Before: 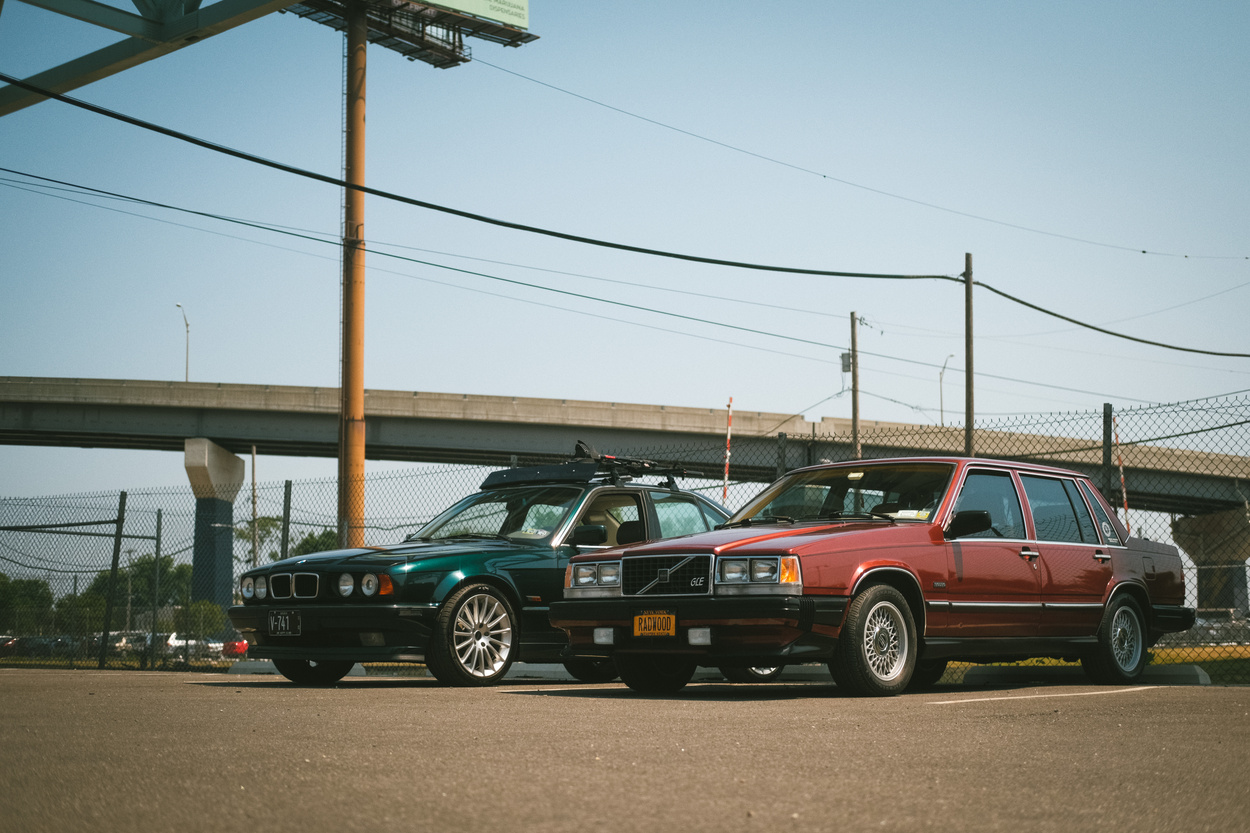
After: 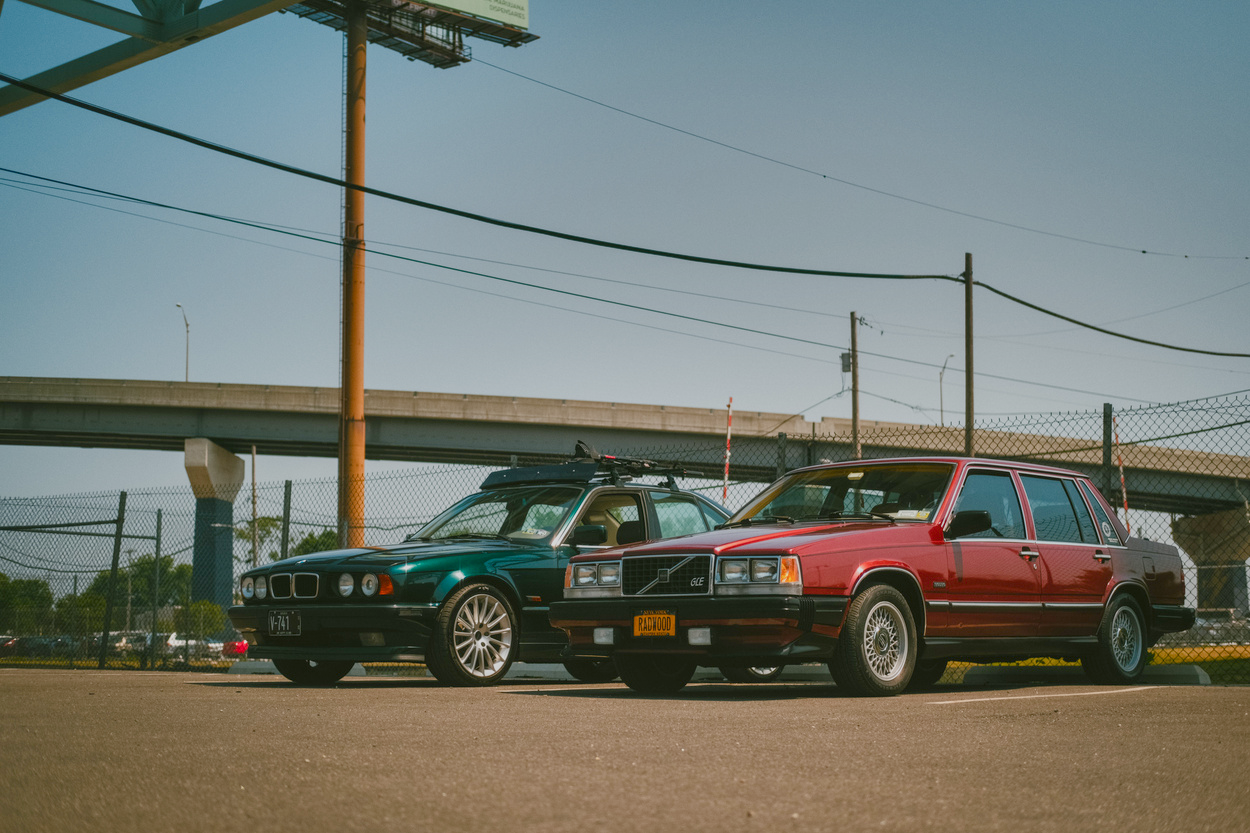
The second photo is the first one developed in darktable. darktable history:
shadows and highlights: white point adjustment -3.78, highlights -63.69, soften with gaussian
color balance rgb: perceptual saturation grading › global saturation 20%, perceptual saturation grading › highlights -25.08%, perceptual saturation grading › shadows 25.821%, hue shift -3.84°, contrast -21.012%
local contrast: on, module defaults
